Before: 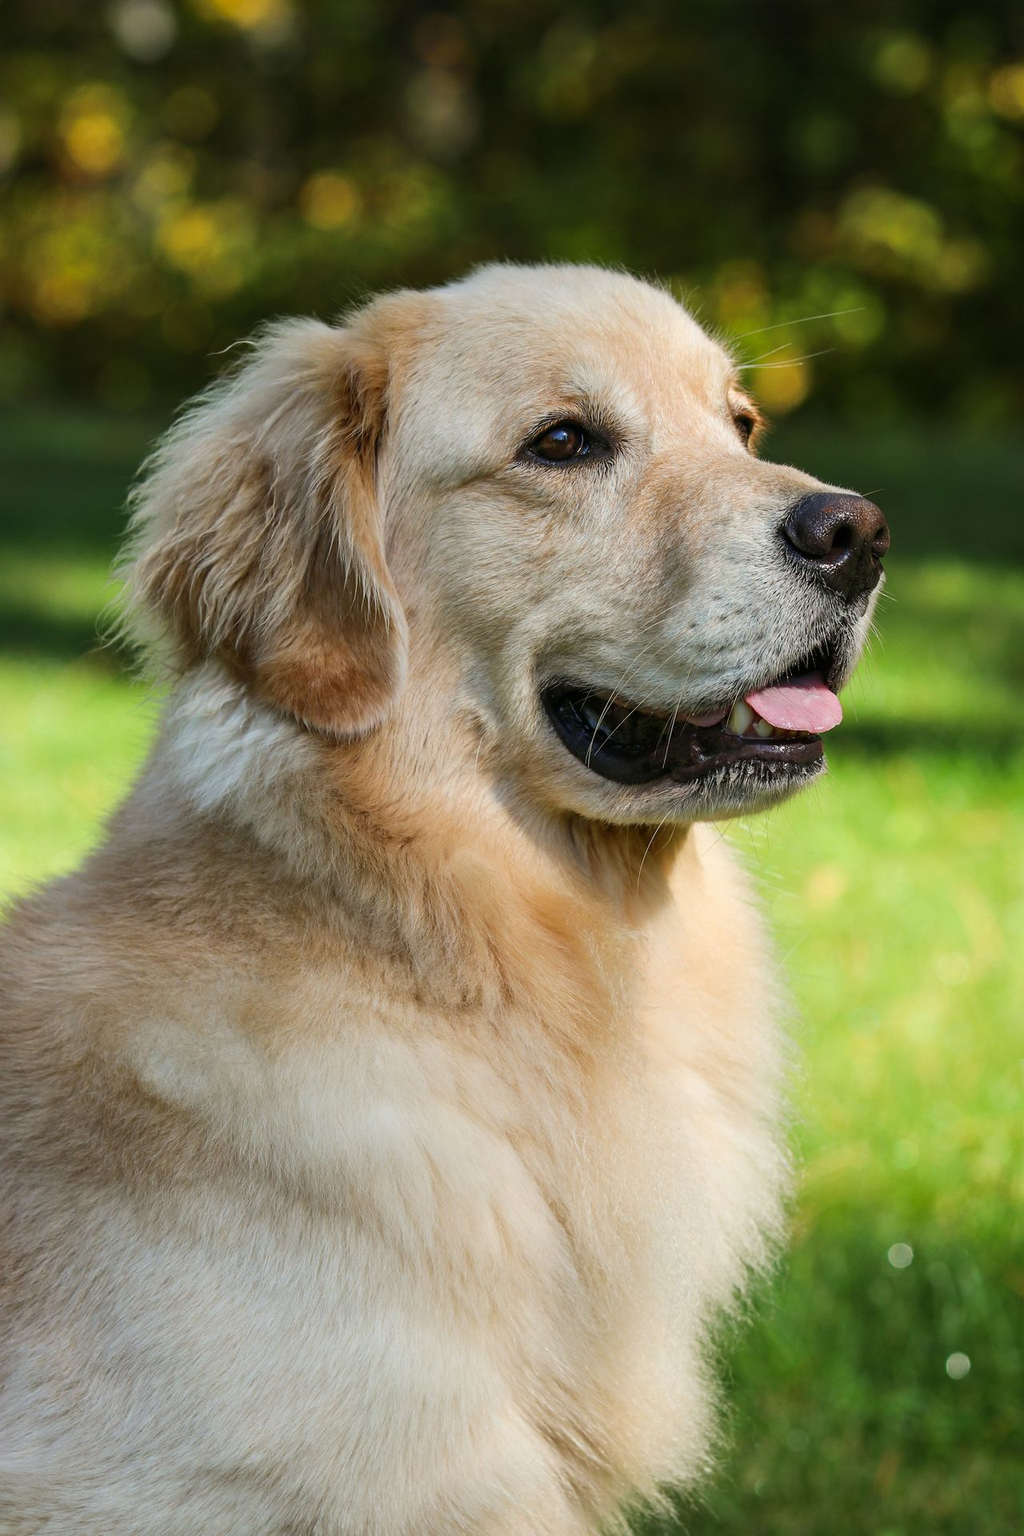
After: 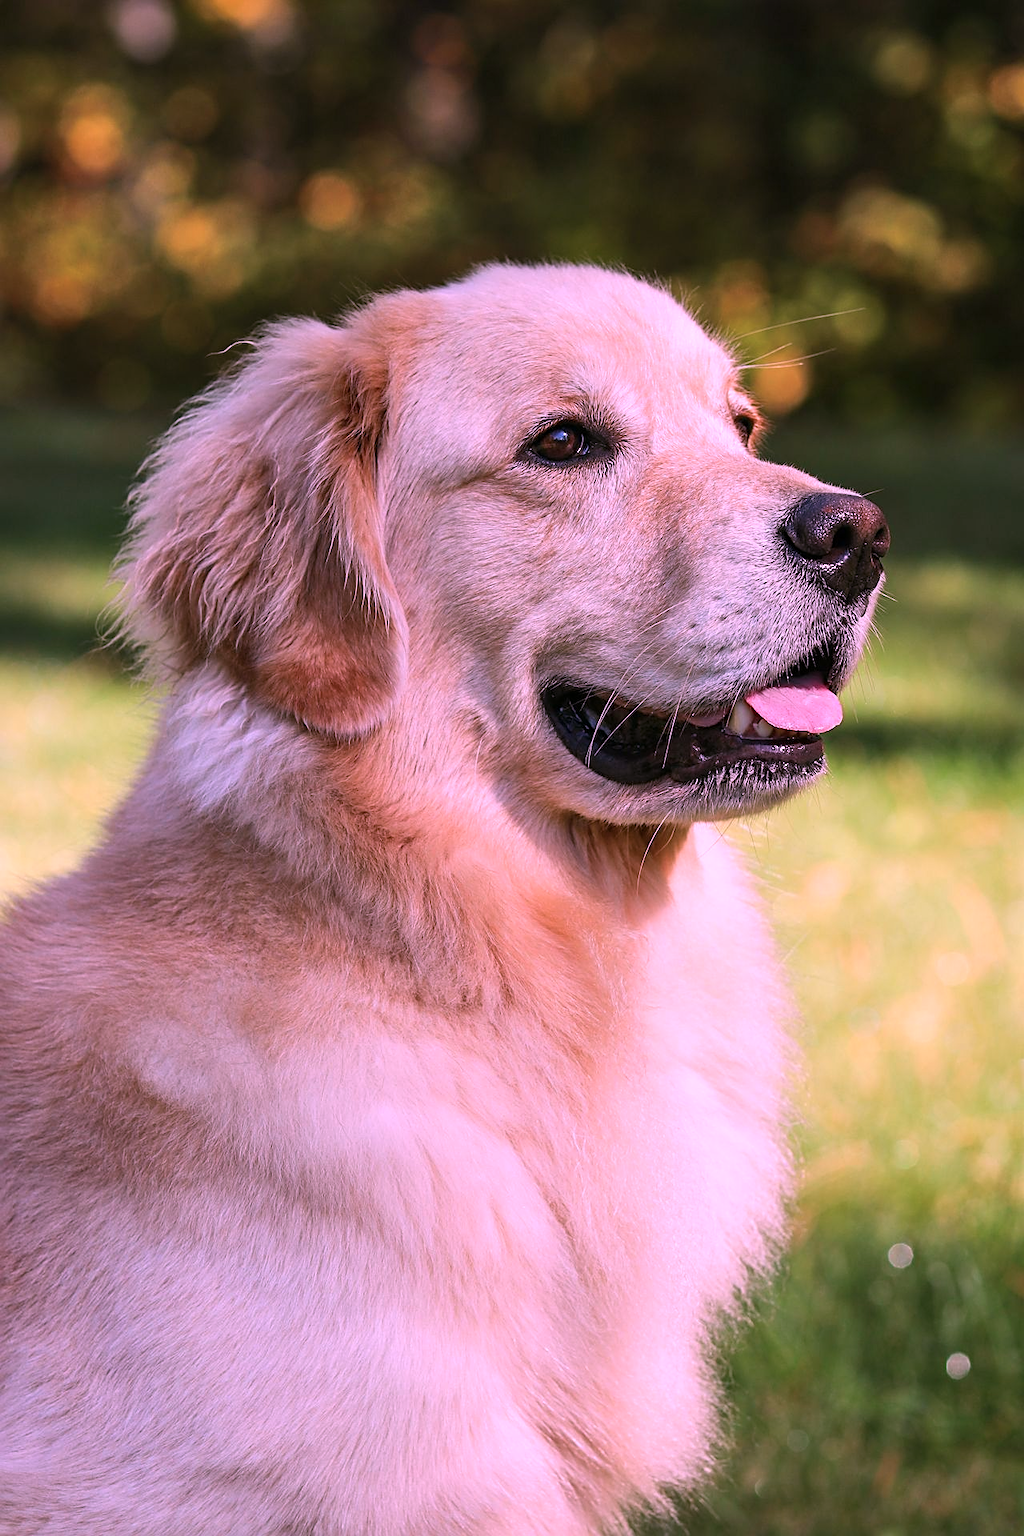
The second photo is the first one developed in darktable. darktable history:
sharpen: on, module defaults
color correction: highlights a* 15.46, highlights b* -20.56
white balance: red 1.188, blue 1.11
